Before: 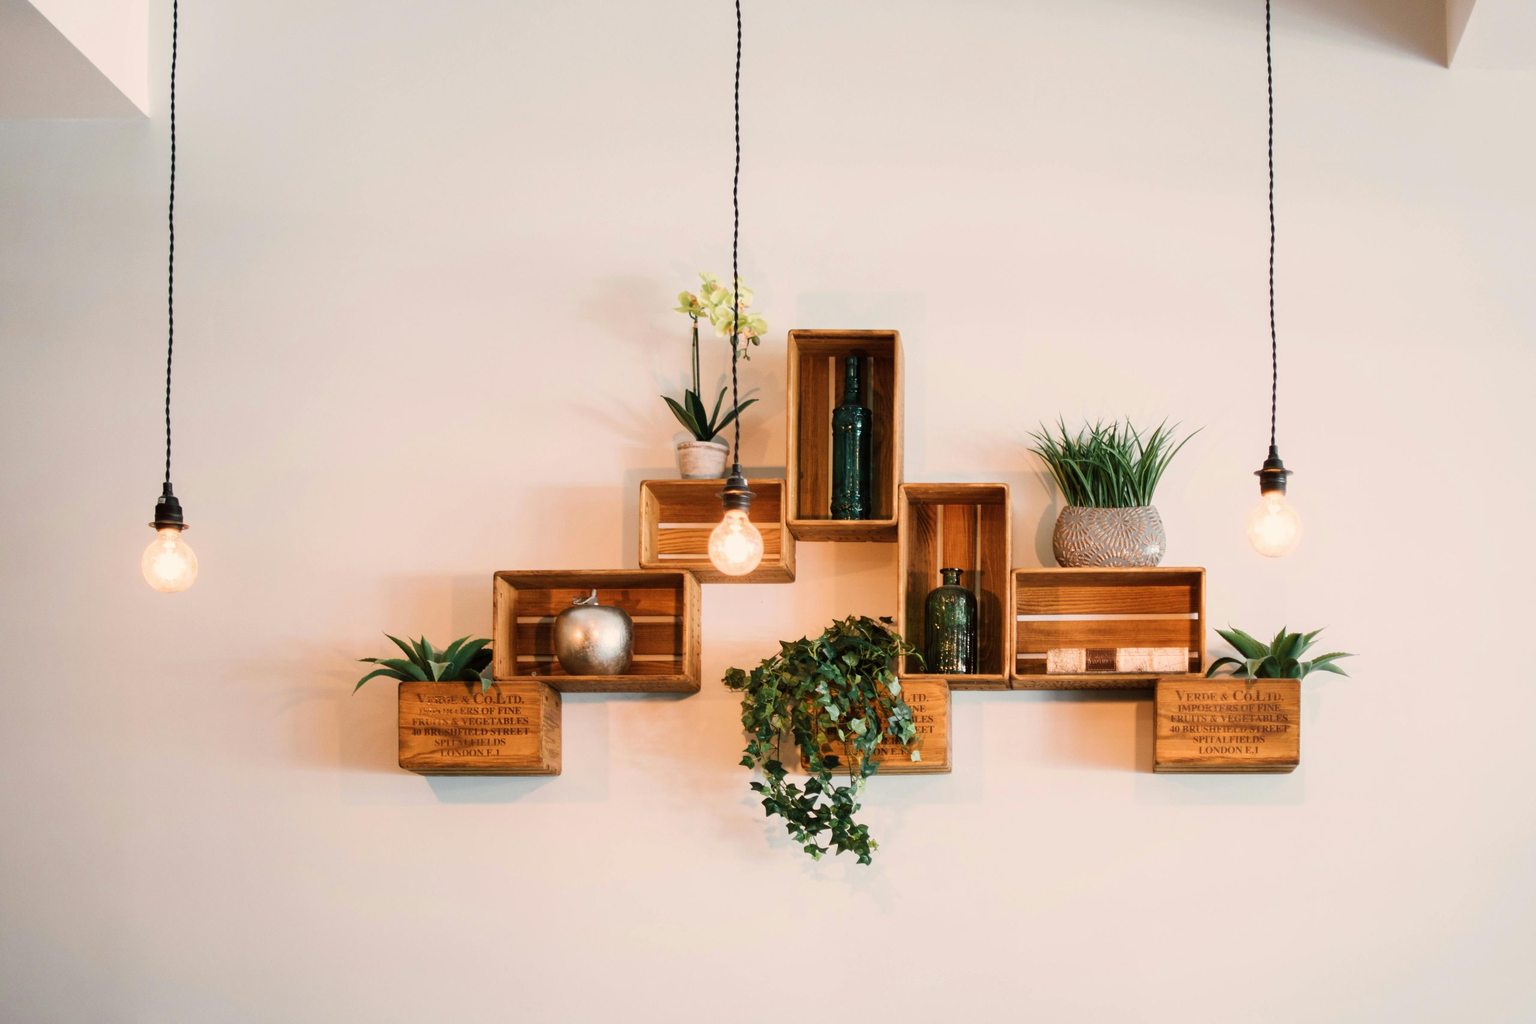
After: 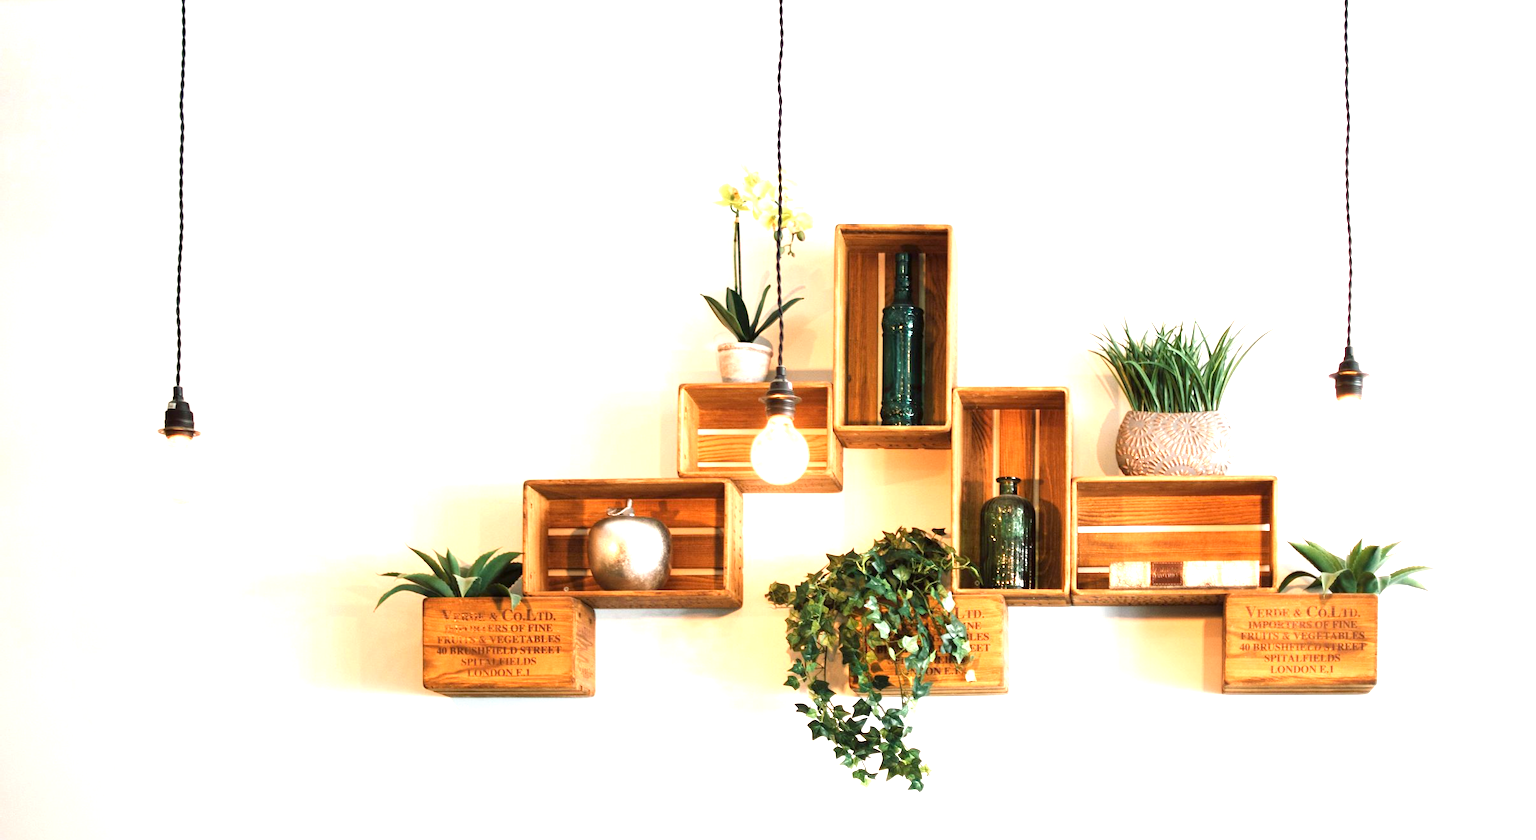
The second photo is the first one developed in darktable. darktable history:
crop and rotate: angle 0.034°, top 11.593%, right 5.605%, bottom 11.002%
exposure: black level correction 0, exposure 1.282 EV, compensate exposure bias true, compensate highlight preservation false
